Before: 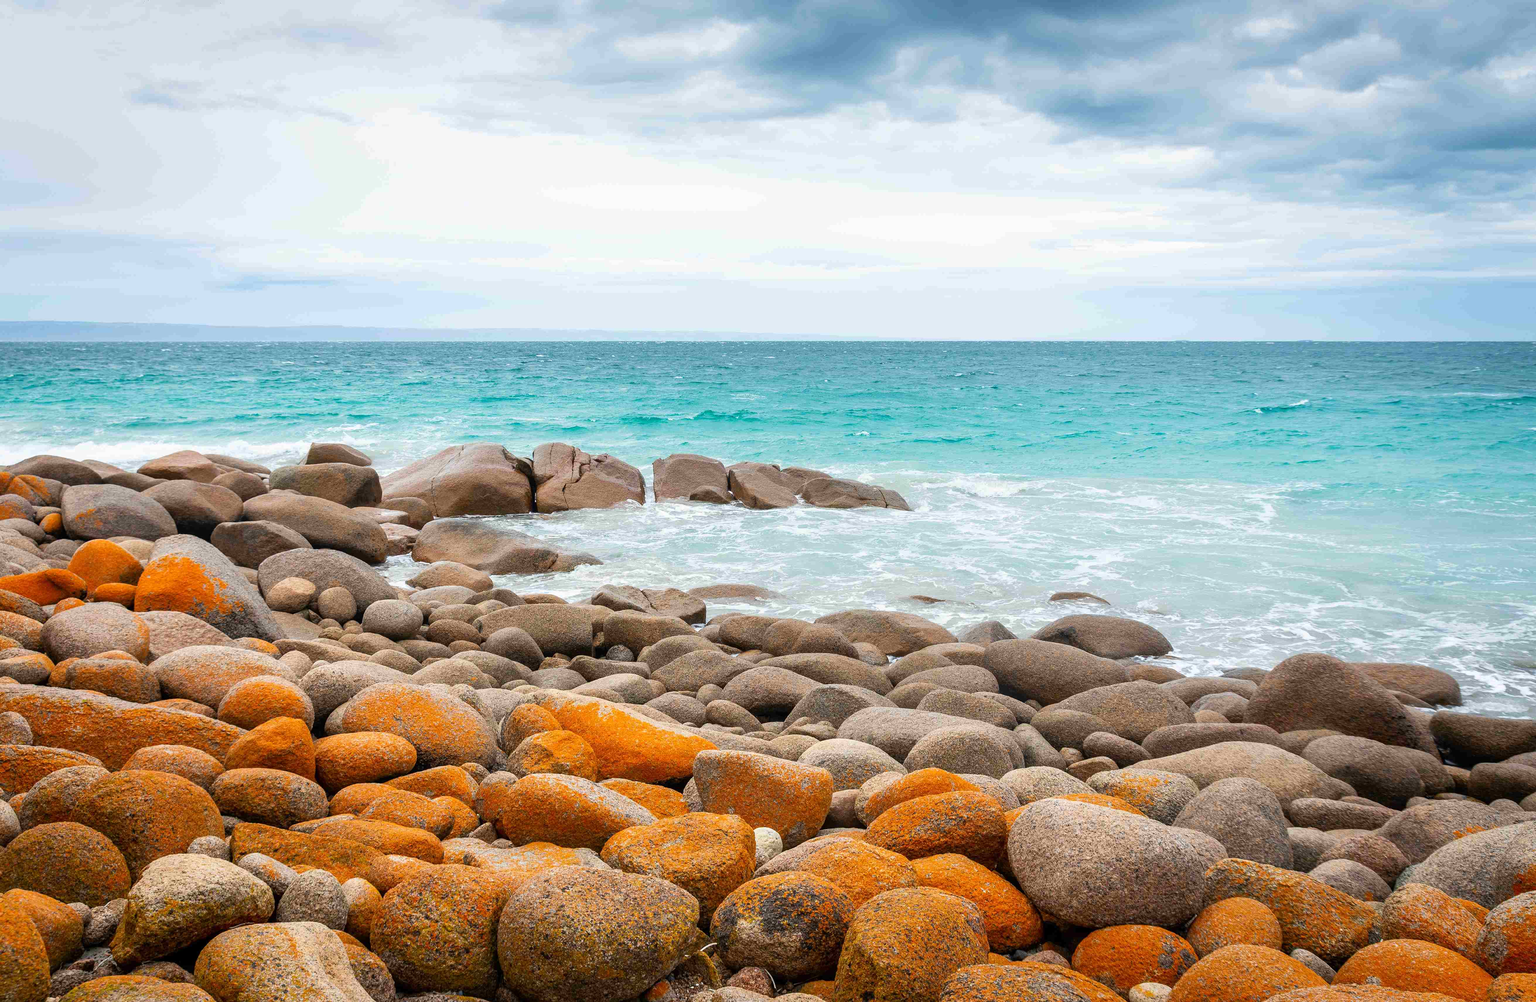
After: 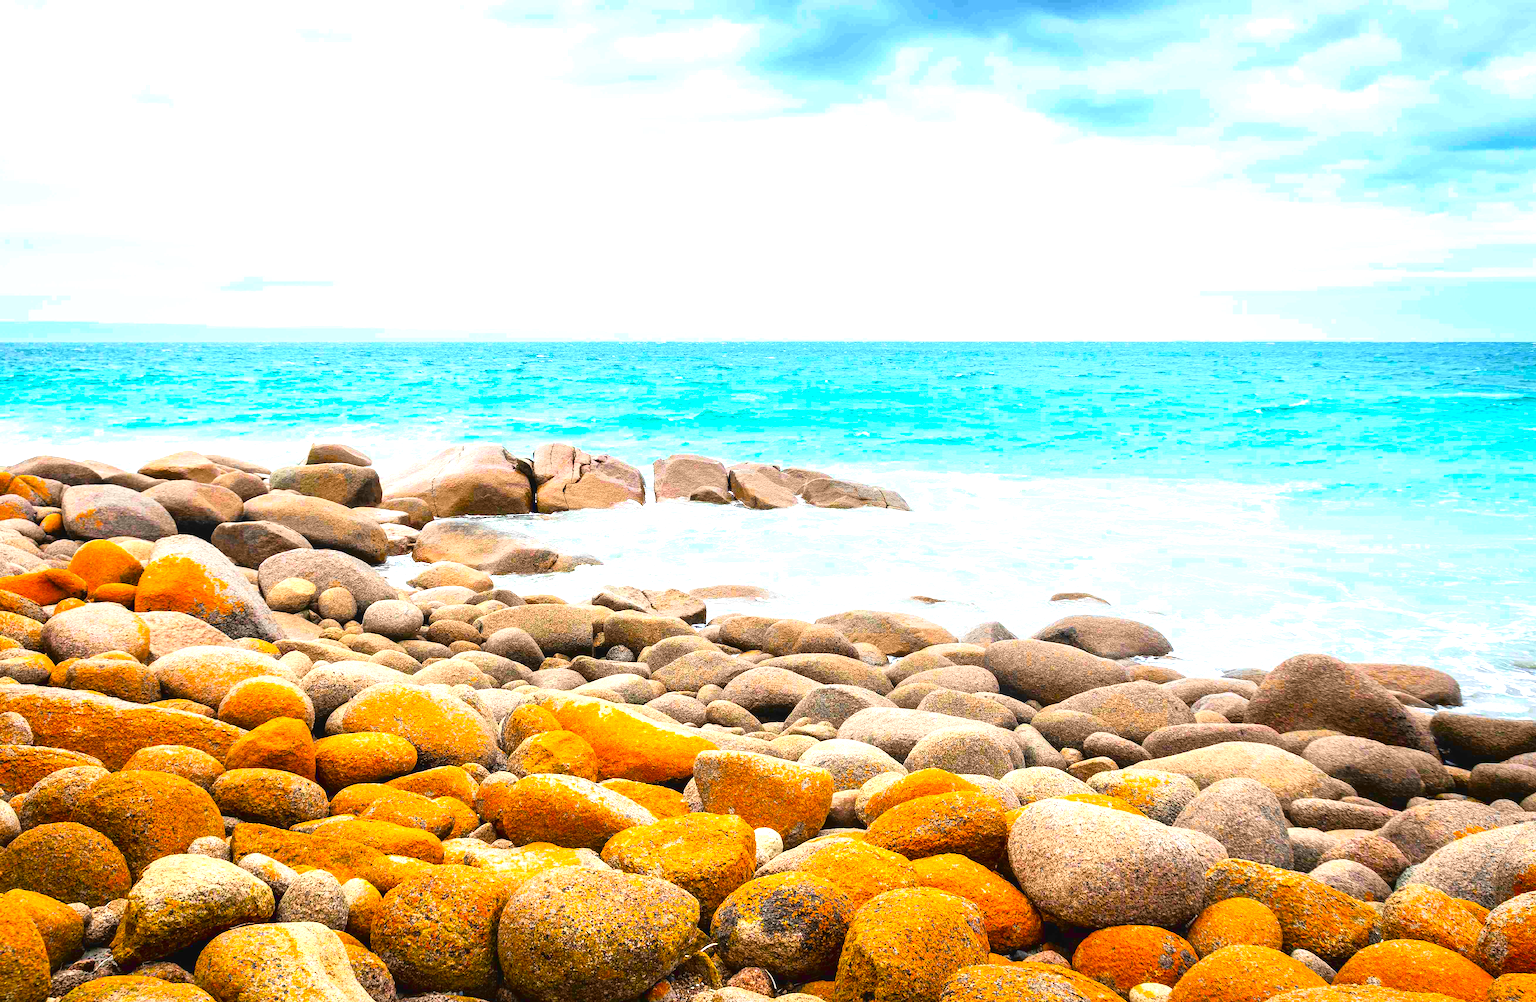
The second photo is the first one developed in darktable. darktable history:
color balance rgb: perceptual saturation grading › global saturation 25.351%, perceptual brilliance grading › global brilliance 30.176%, global vibrance 20%
tone curve: curves: ch0 [(0.001, 0.034) (0.115, 0.093) (0.251, 0.232) (0.382, 0.397) (0.652, 0.719) (0.802, 0.876) (1, 0.998)]; ch1 [(0, 0) (0.384, 0.324) (0.472, 0.466) (0.504, 0.5) (0.517, 0.533) (0.547, 0.564) (0.582, 0.628) (0.657, 0.727) (1, 1)]; ch2 [(0, 0) (0.278, 0.232) (0.5, 0.5) (0.531, 0.552) (0.61, 0.653) (1, 1)], color space Lab, linked channels, preserve colors none
